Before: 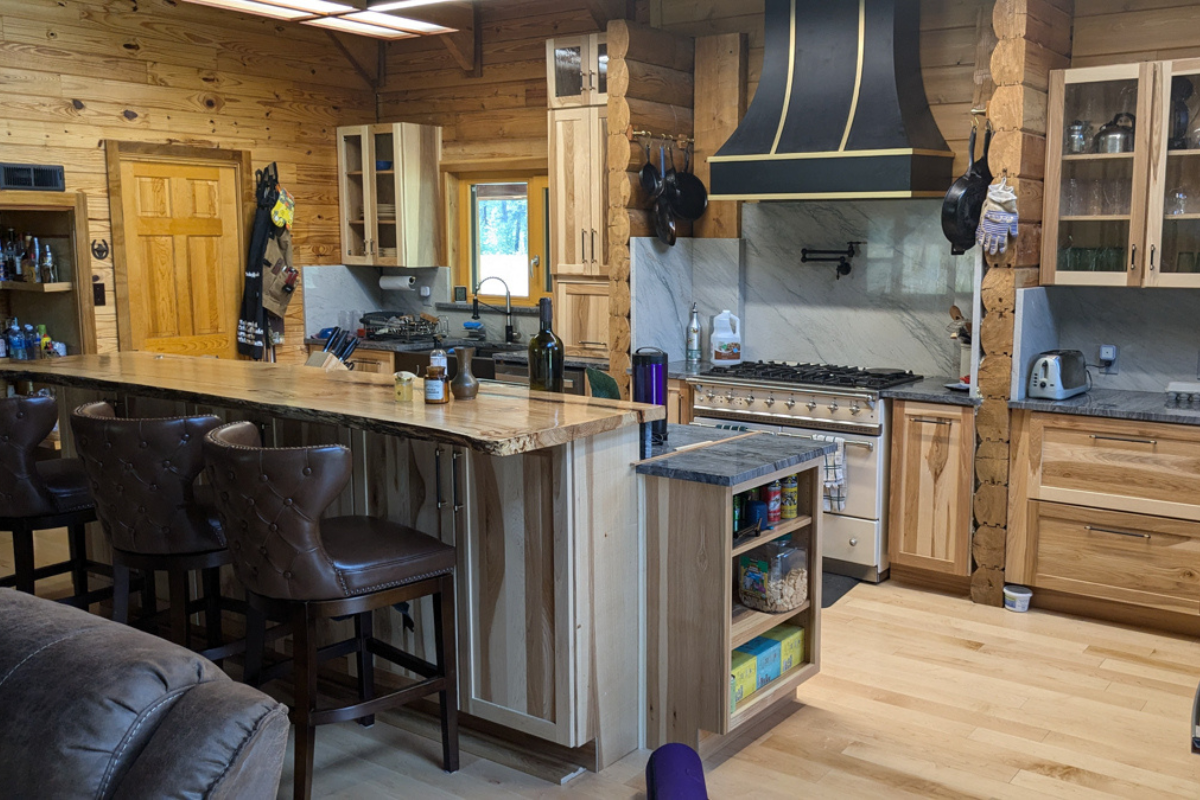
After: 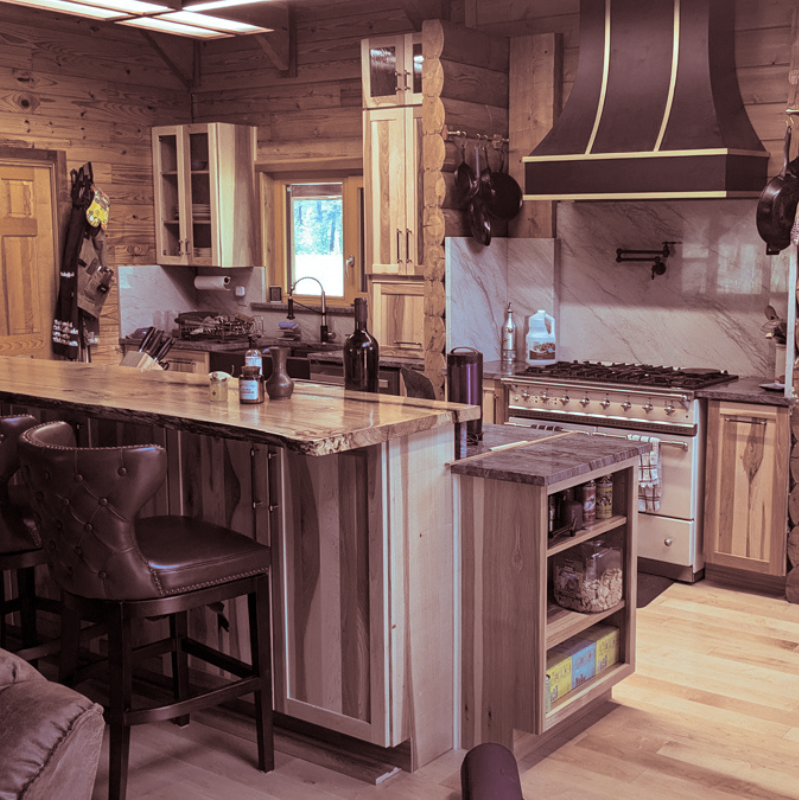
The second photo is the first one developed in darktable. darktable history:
split-toning: shadows › saturation 0.3, highlights › hue 180°, highlights › saturation 0.3, compress 0%
crop: left 15.419%, right 17.914%
